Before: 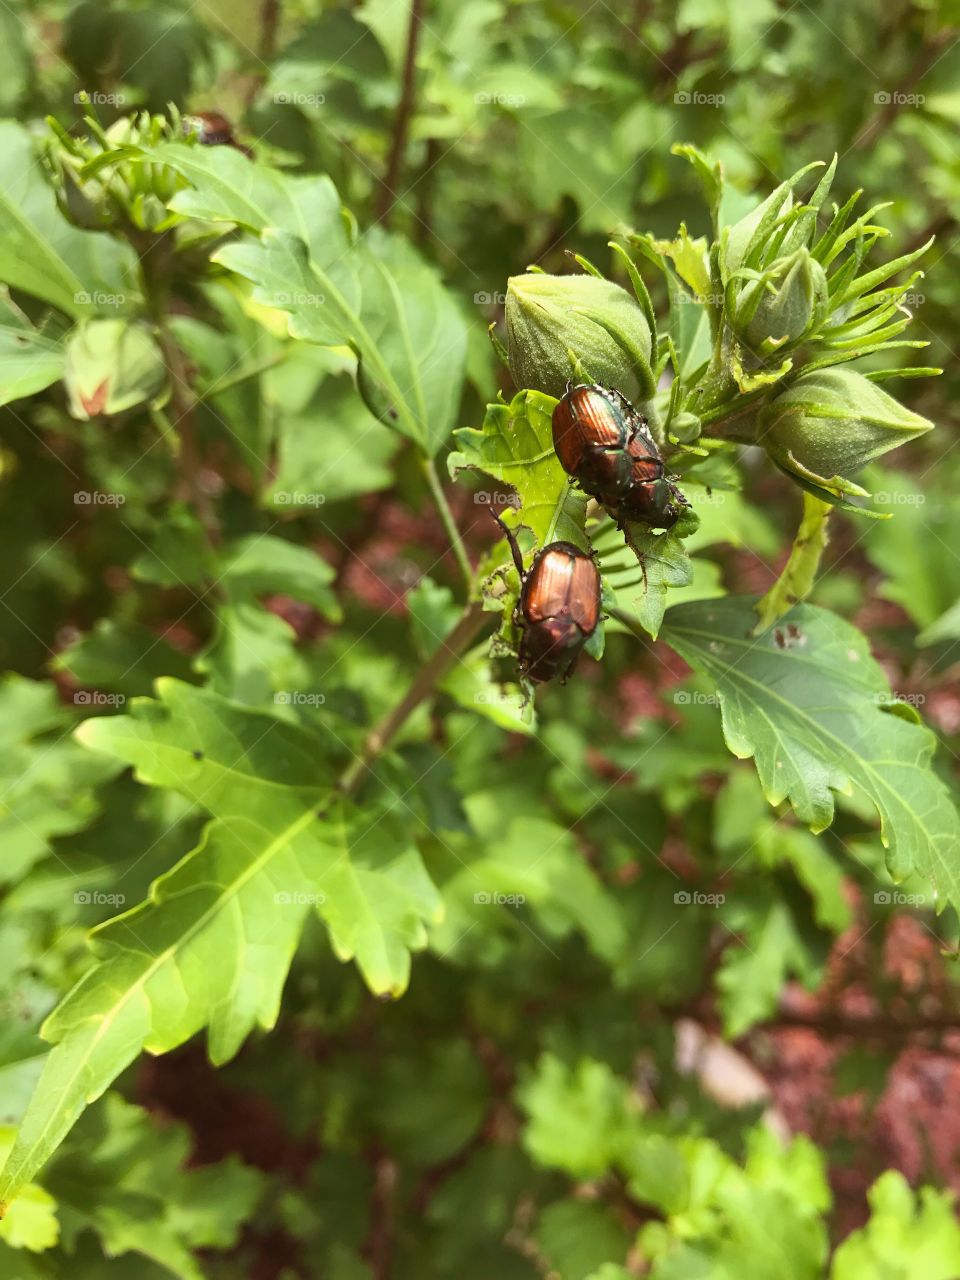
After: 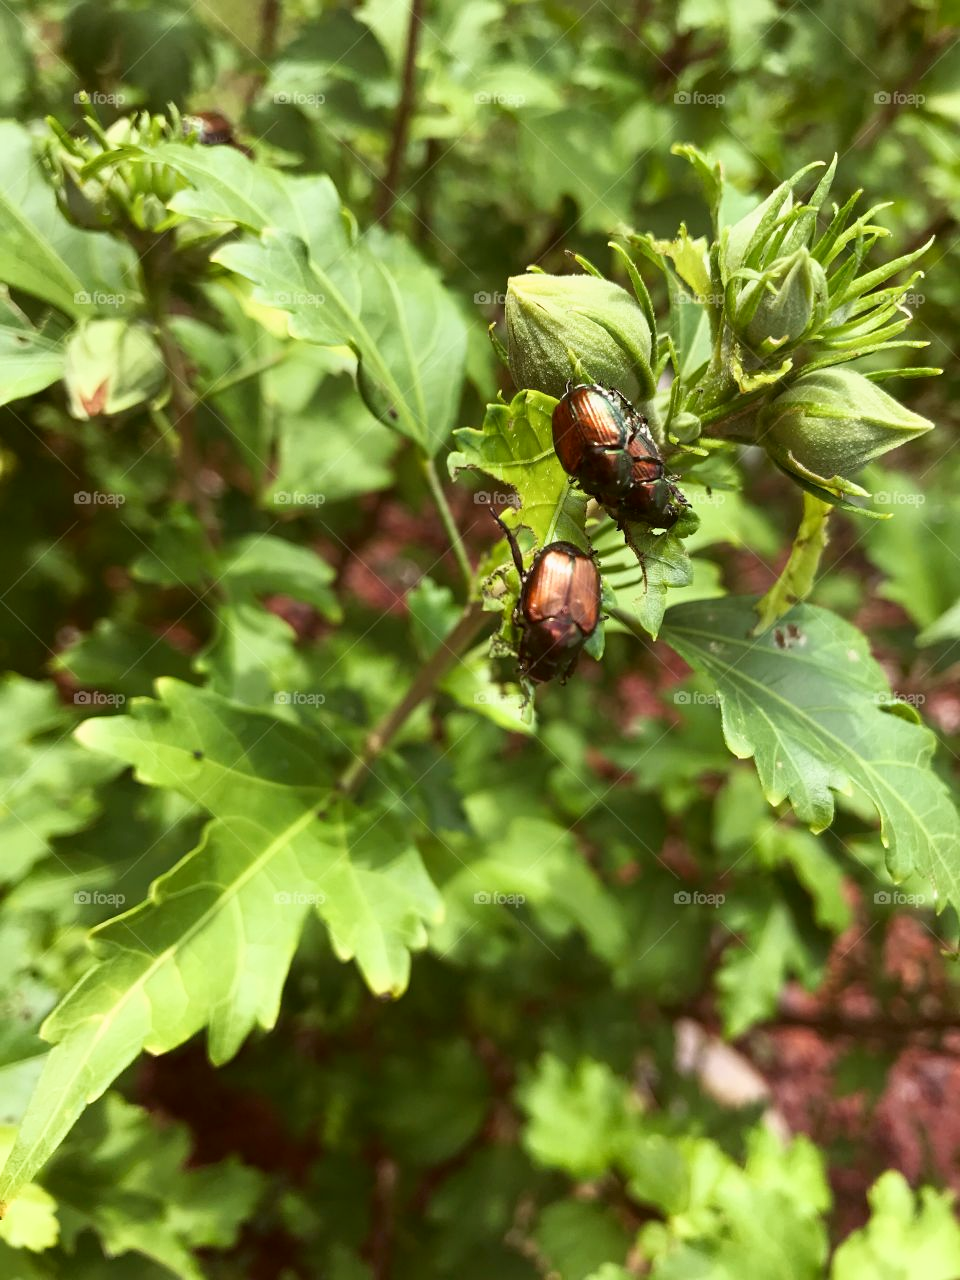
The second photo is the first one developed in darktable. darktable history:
shadows and highlights: shadows -62.68, white point adjustment -5.4, highlights 61.87
